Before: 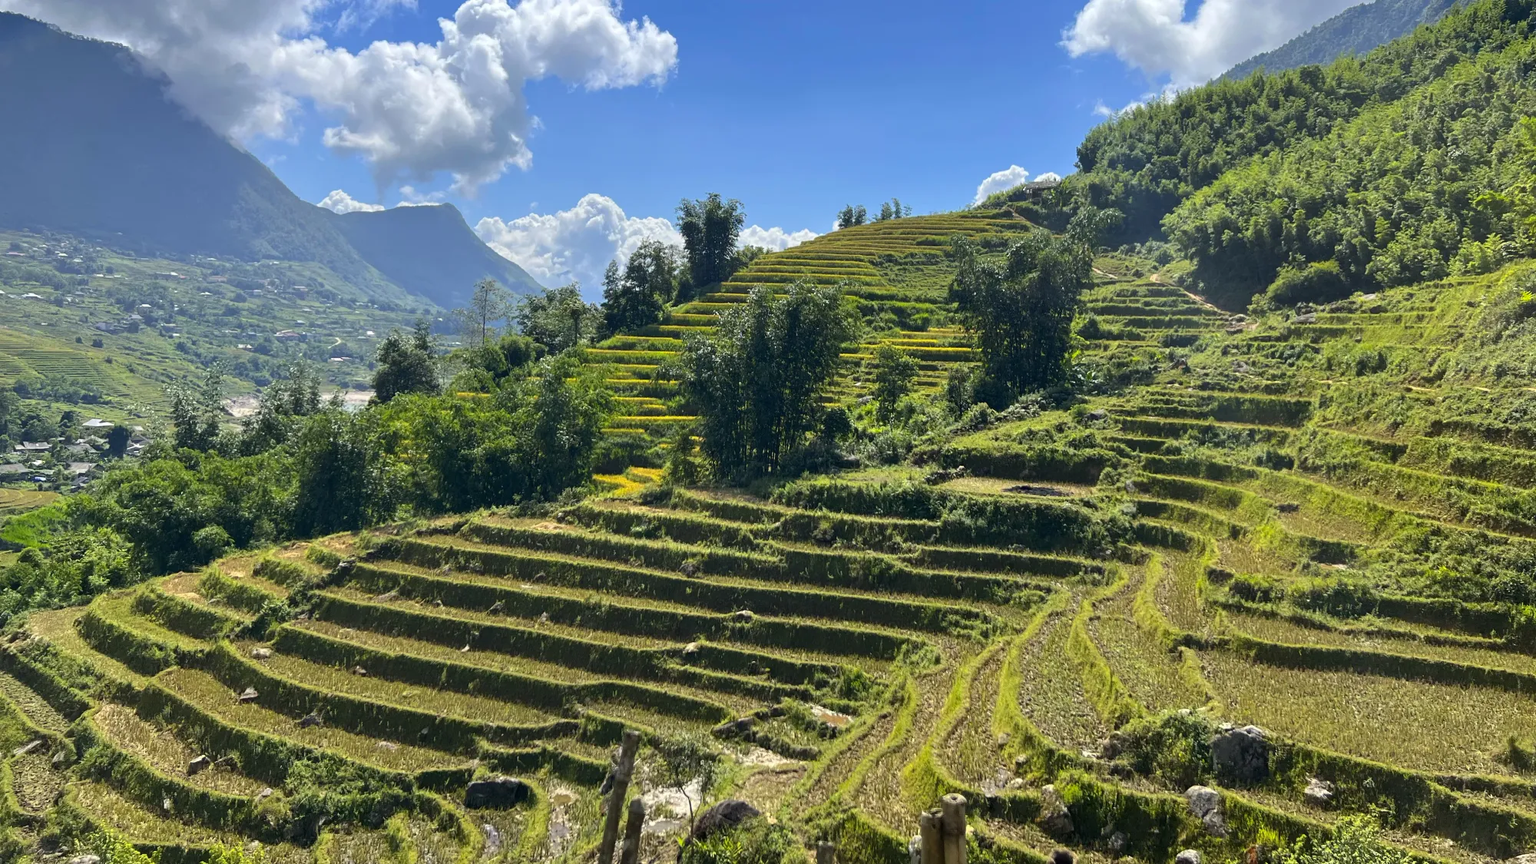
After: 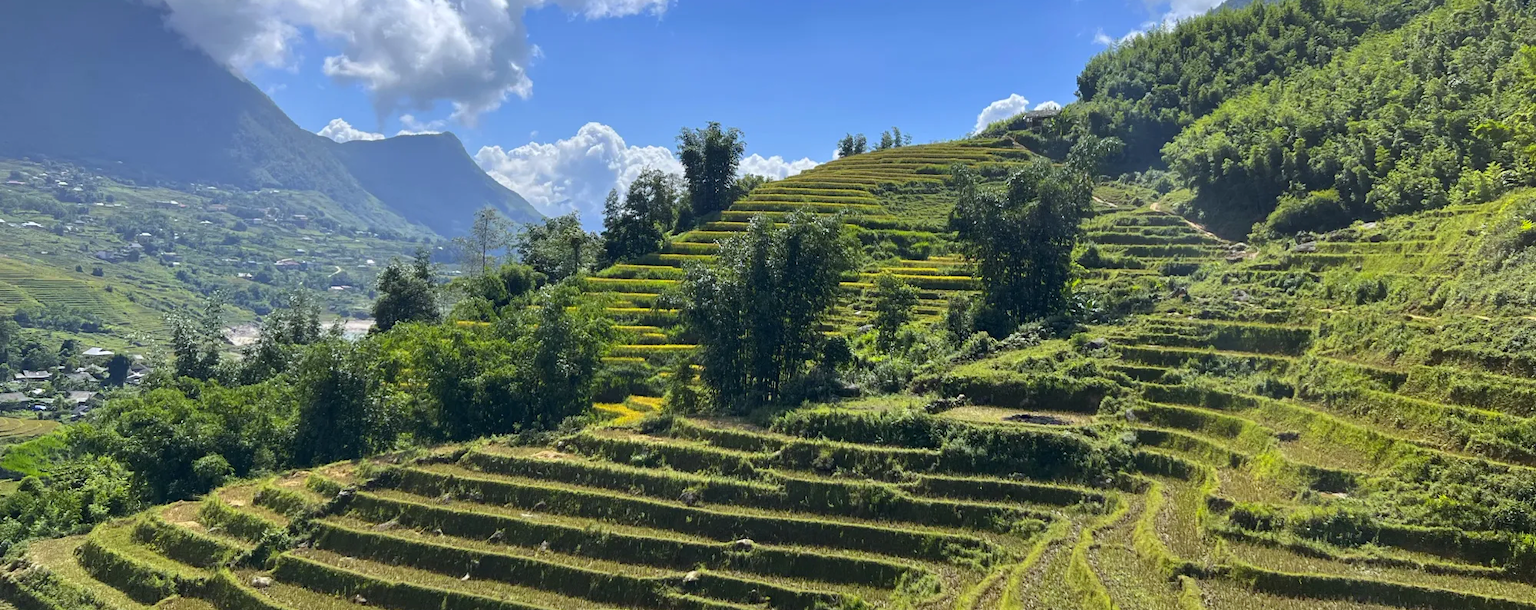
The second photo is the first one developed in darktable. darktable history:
white balance: red 0.983, blue 1.036
crop and rotate: top 8.293%, bottom 20.996%
